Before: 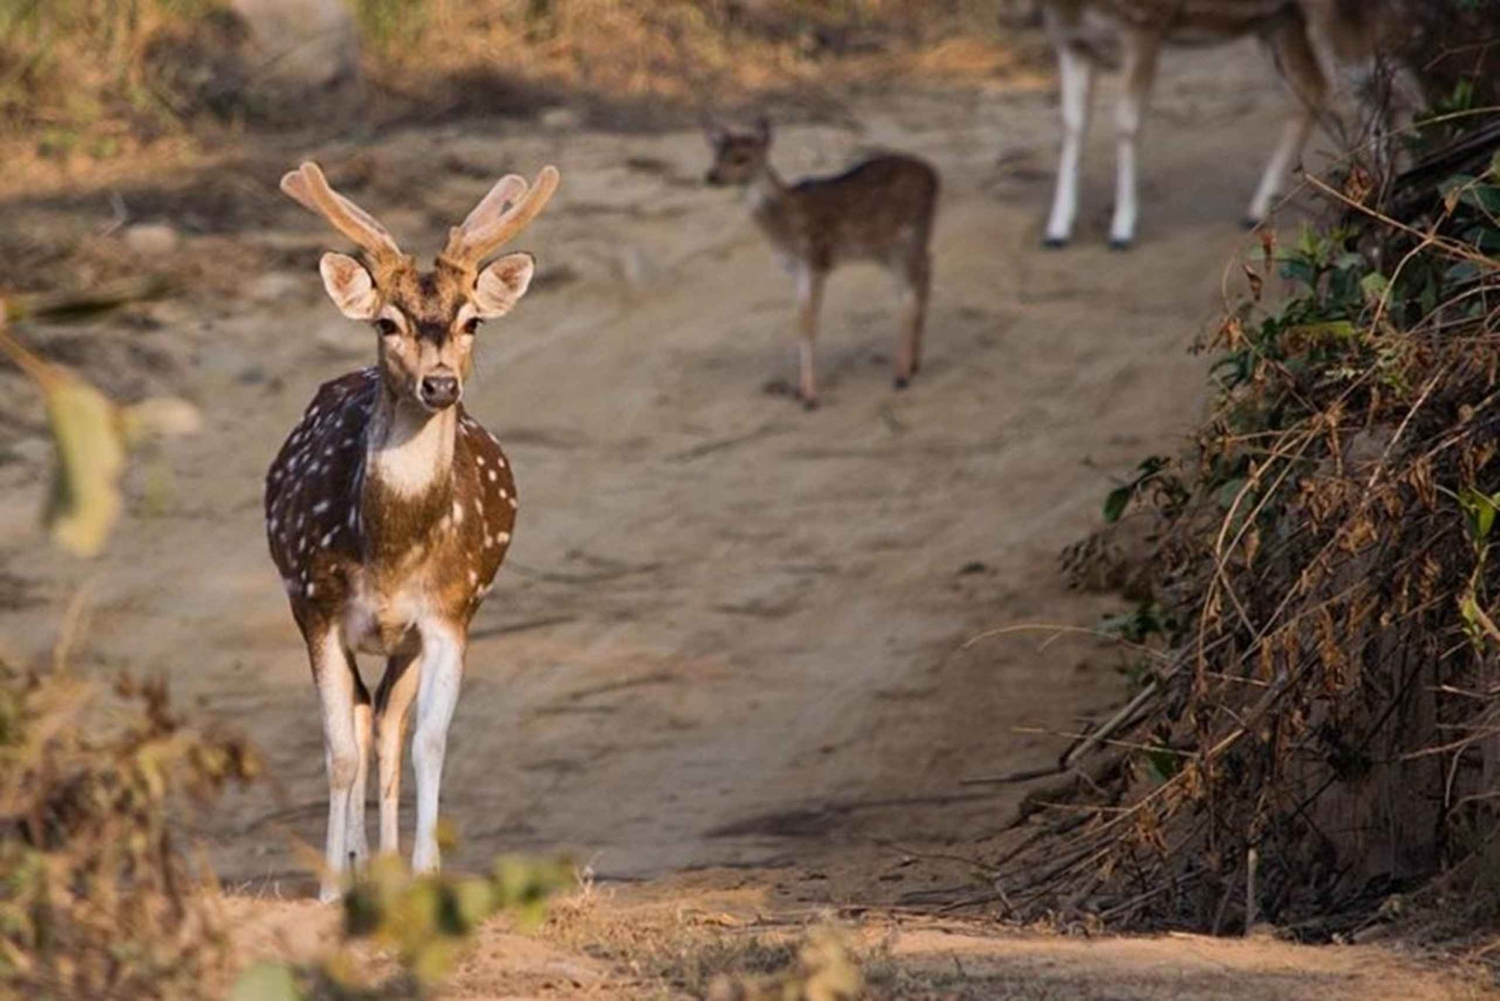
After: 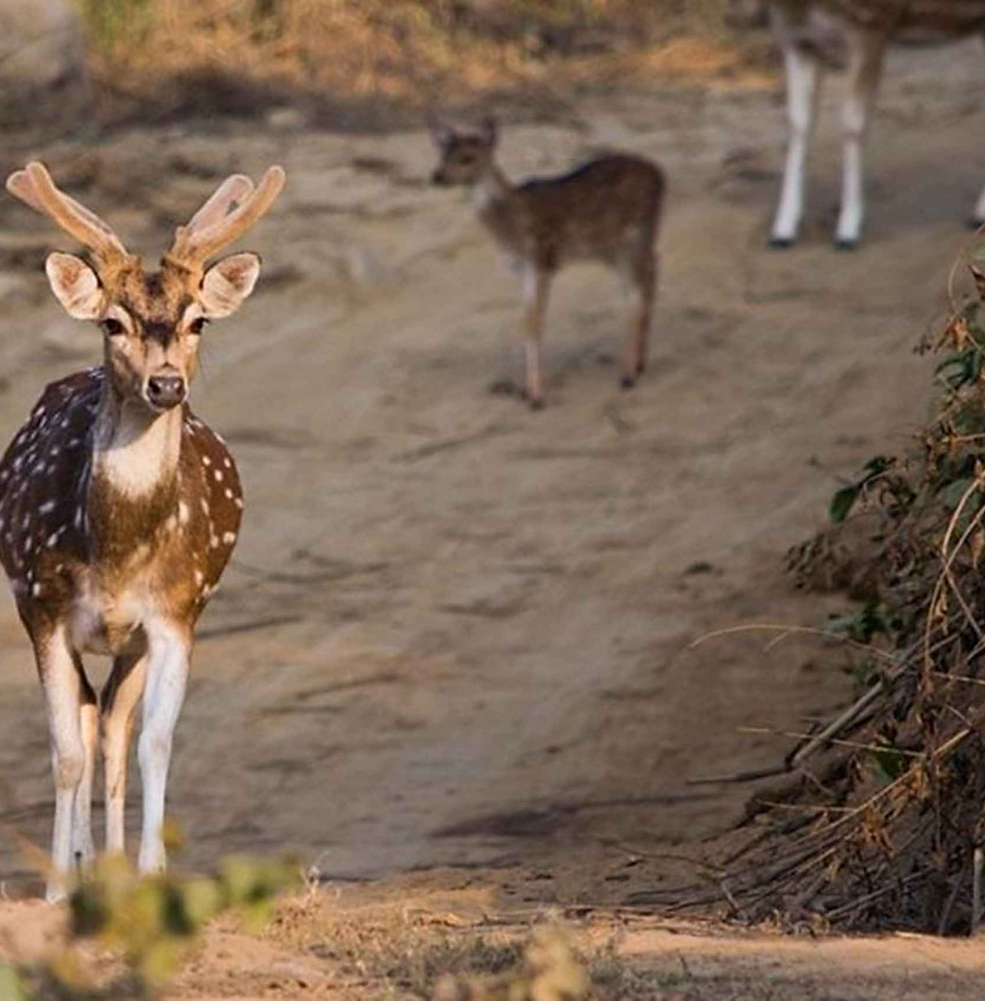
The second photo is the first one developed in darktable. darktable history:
sharpen: radius 1.559, amount 0.376, threshold 1.537
exposure: compensate exposure bias true, compensate highlight preservation false
crop and rotate: left 18.308%, right 15.989%
